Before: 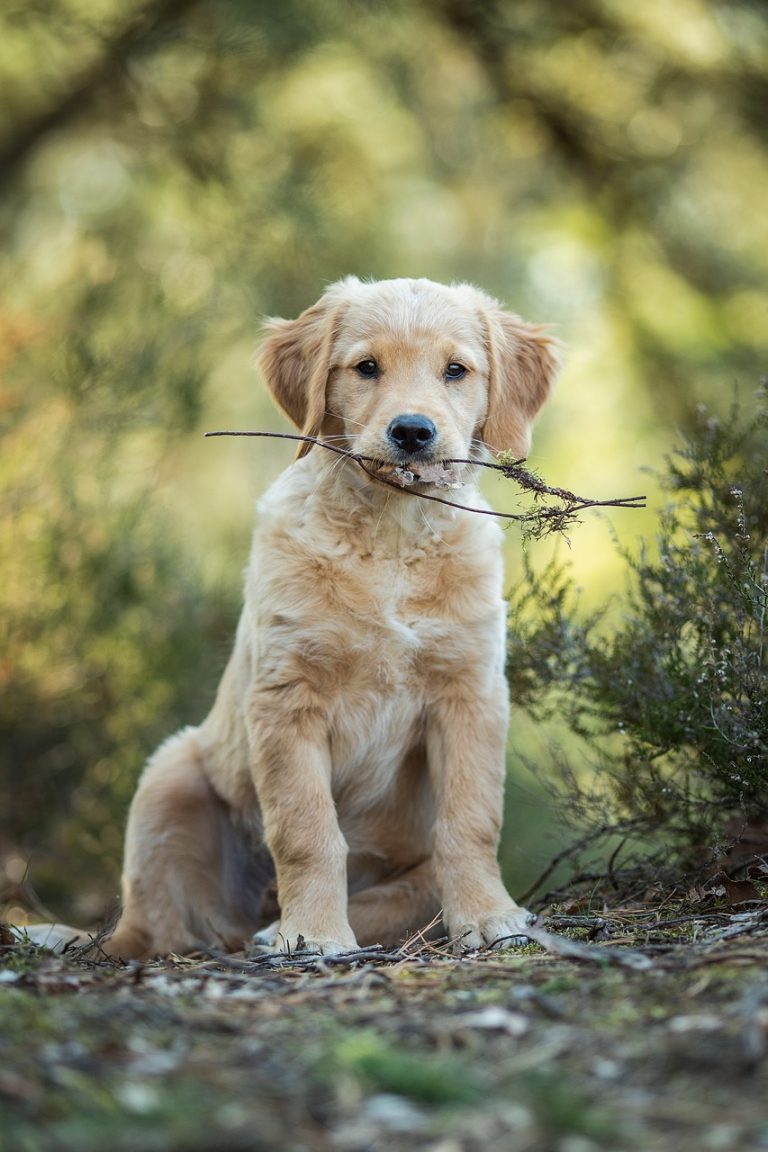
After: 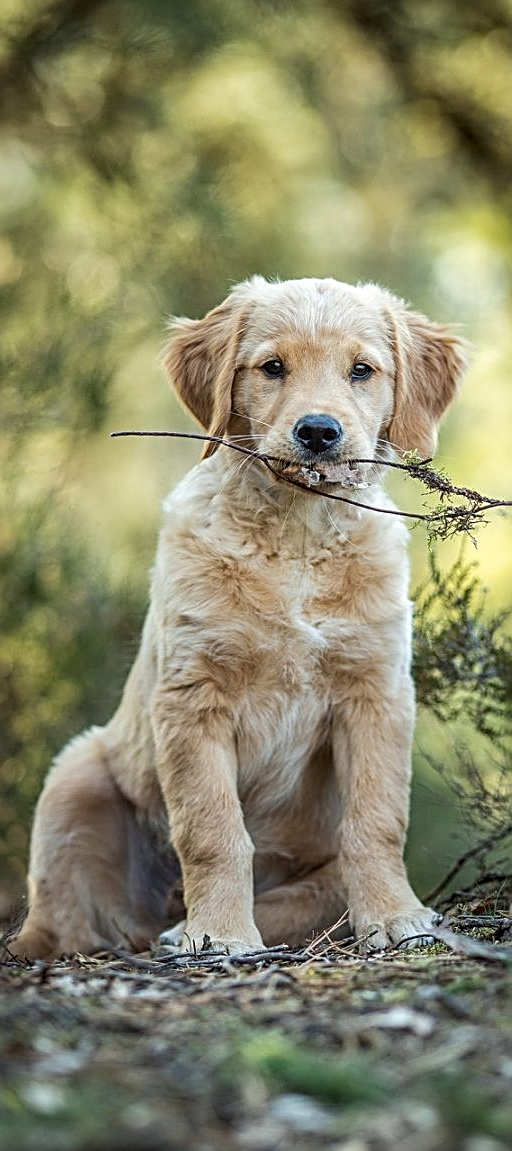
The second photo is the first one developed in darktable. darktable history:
local contrast: on, module defaults
sharpen: radius 2.592, amount 0.688
shadows and highlights: shadows 19.86, highlights -19.96, soften with gaussian
crop and rotate: left 12.366%, right 20.858%
